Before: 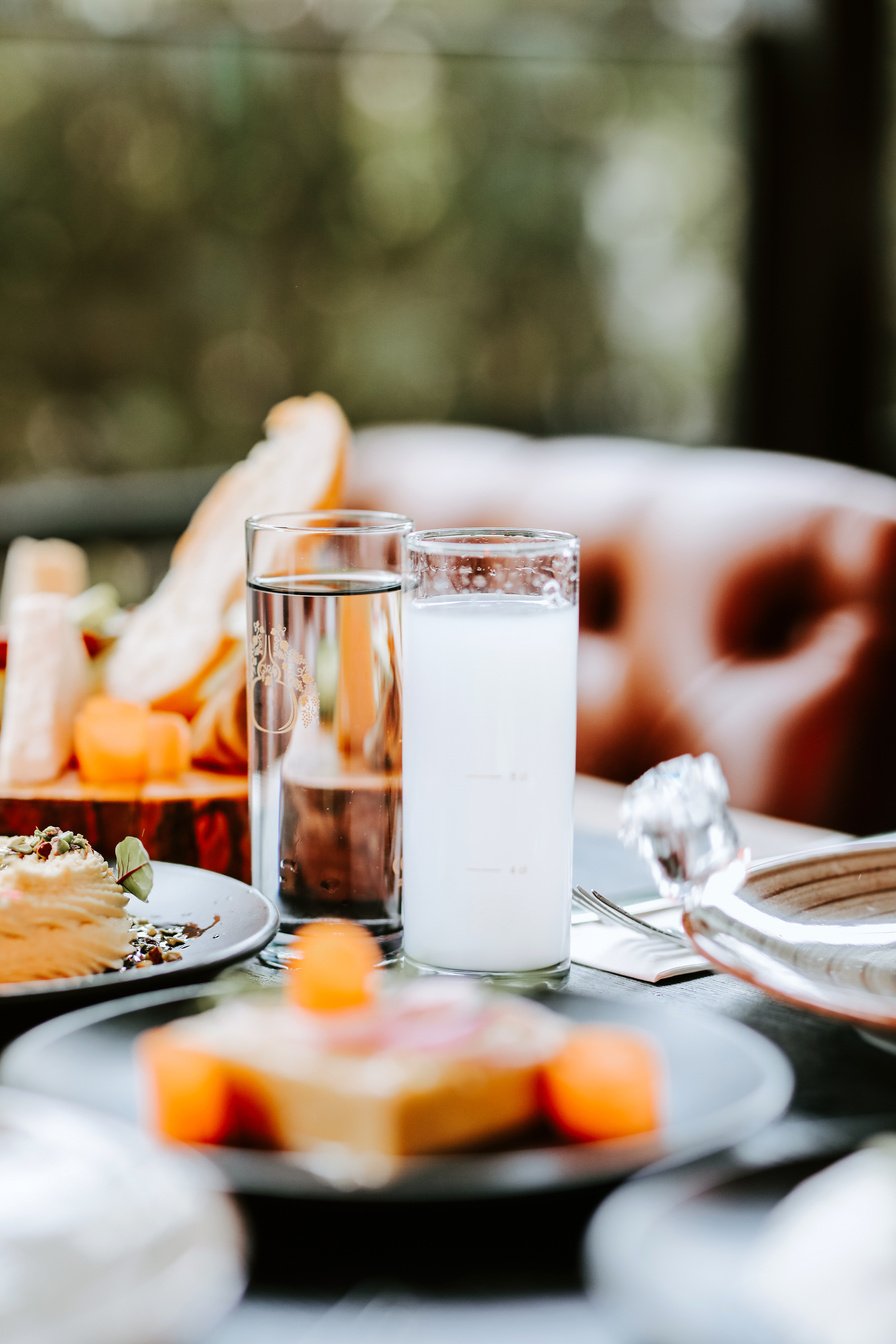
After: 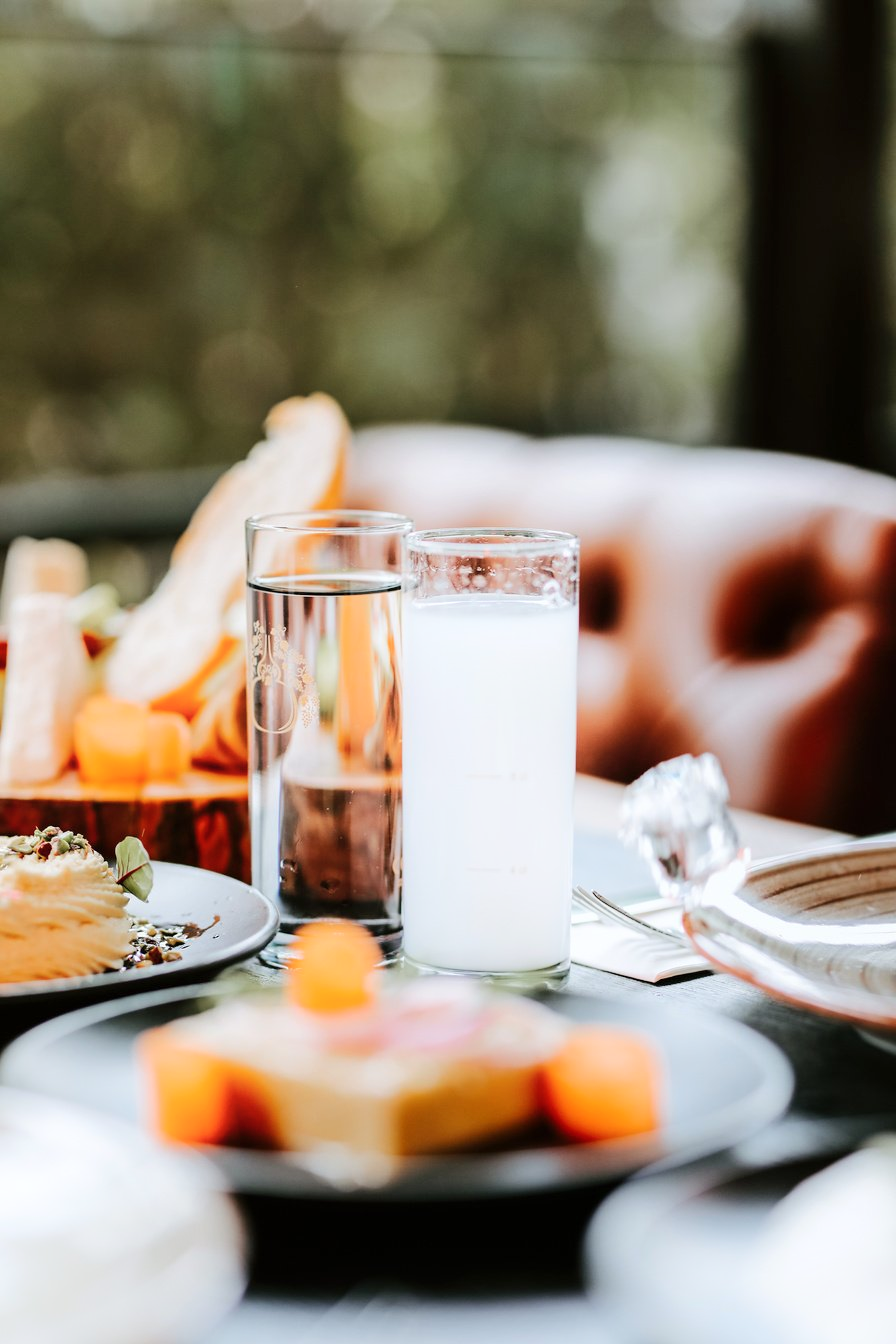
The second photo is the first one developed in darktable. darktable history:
shadows and highlights: highlights 68.81, soften with gaussian
